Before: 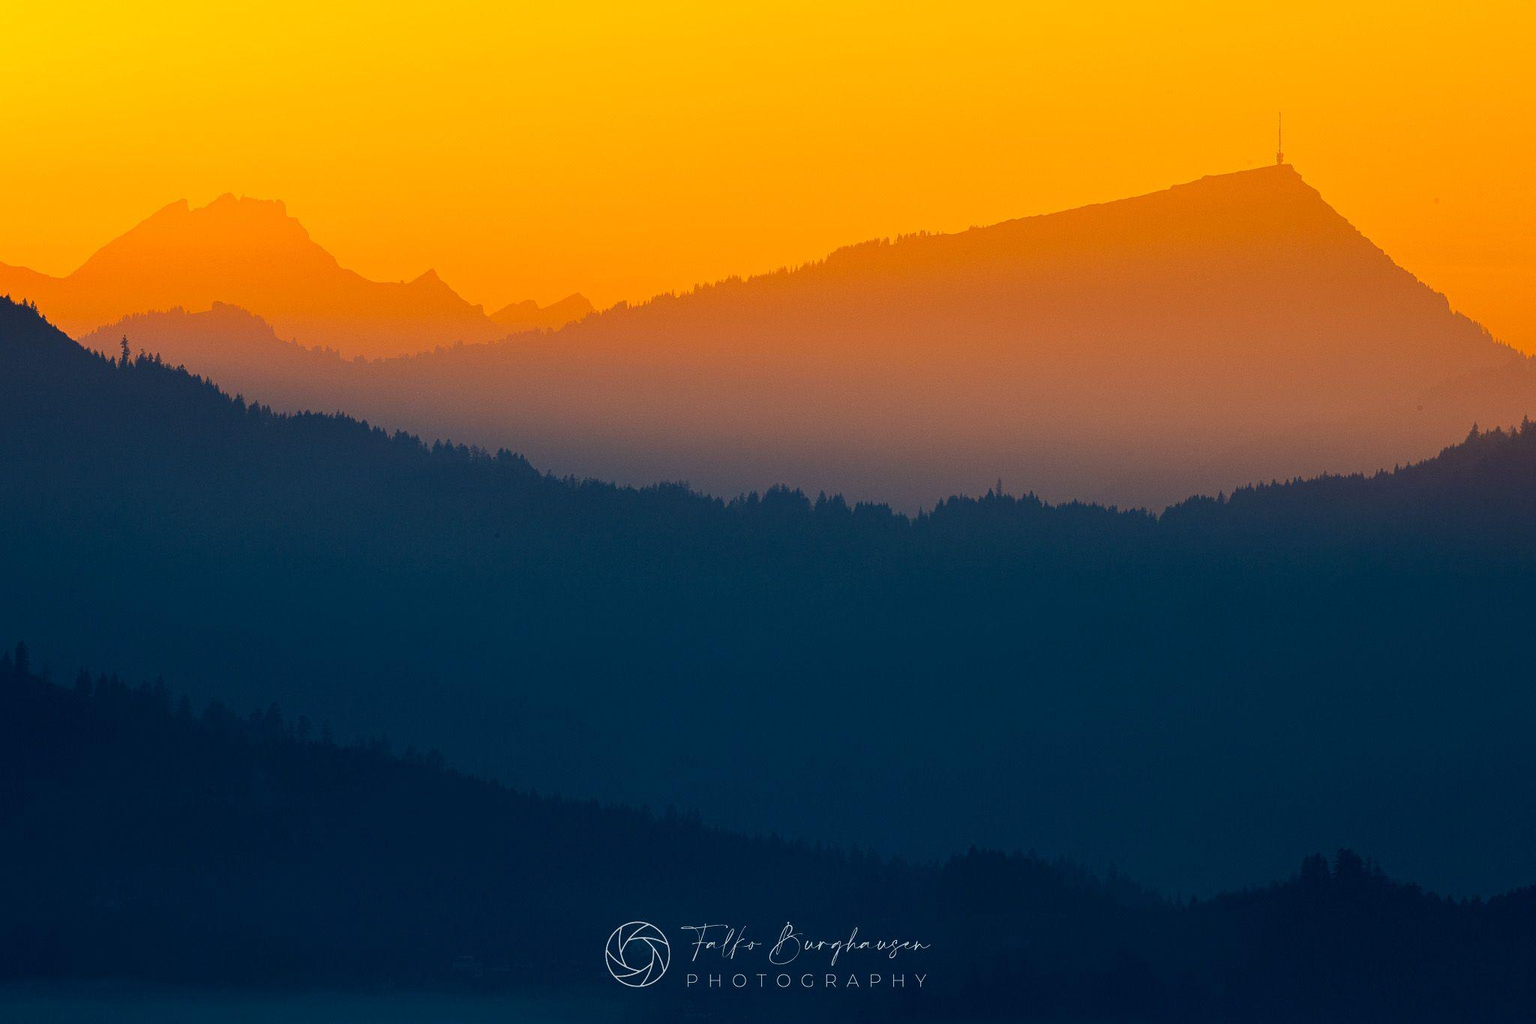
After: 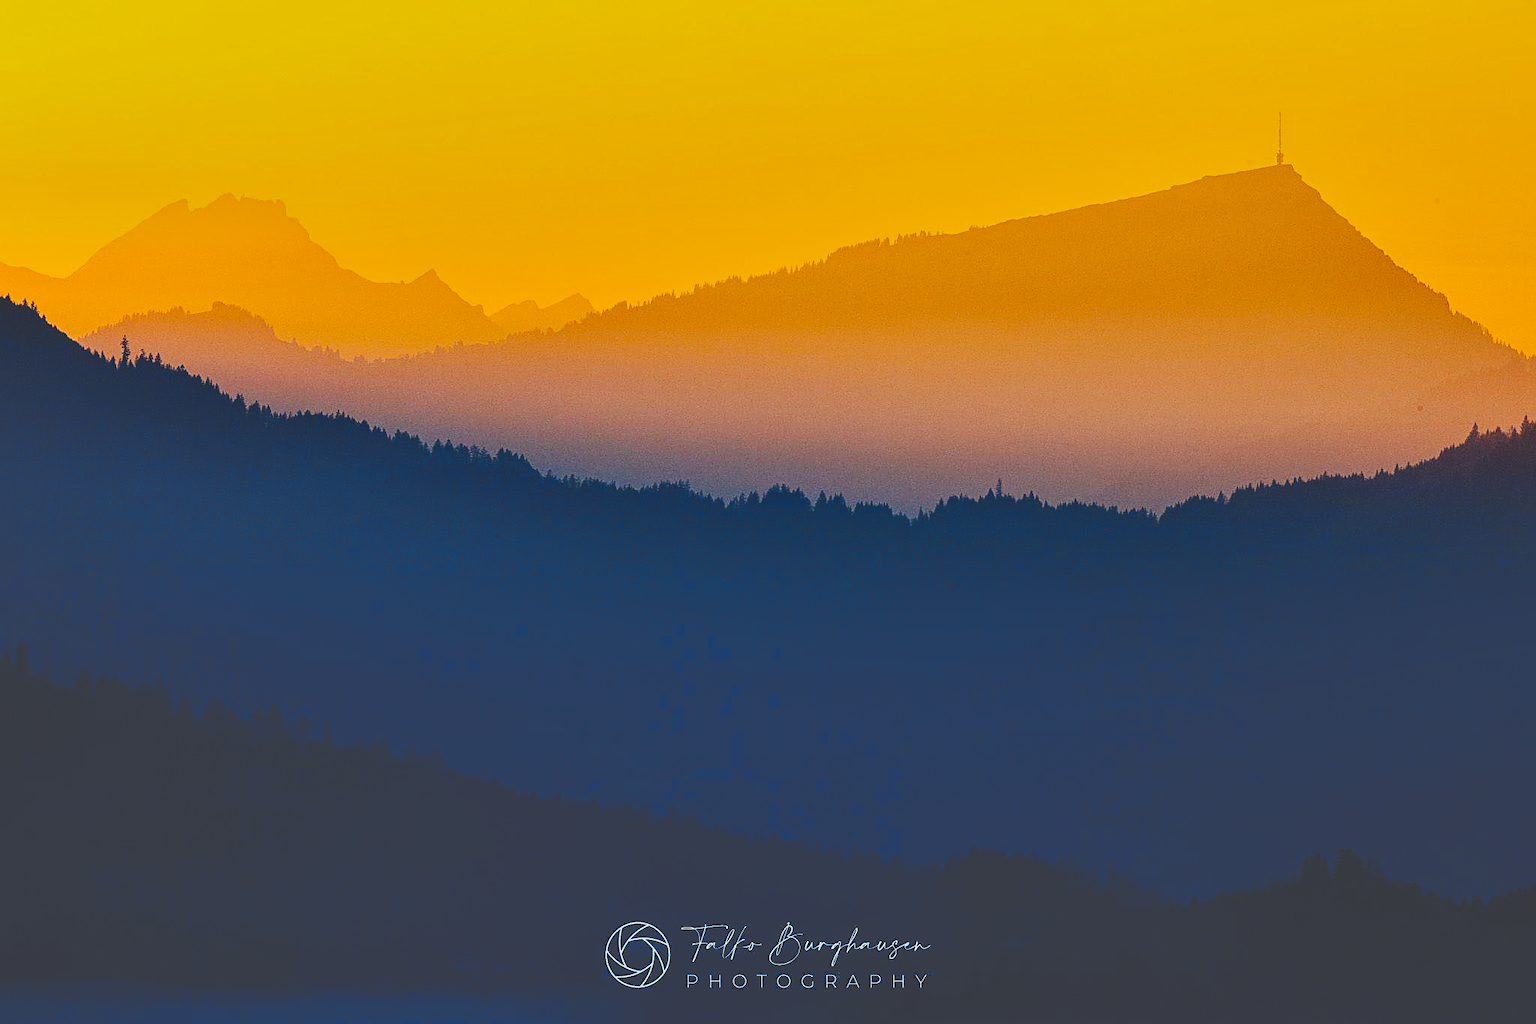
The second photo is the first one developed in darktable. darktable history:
shadows and highlights: soften with gaussian
local contrast: on, module defaults
tone curve: curves: ch0 [(0, 0) (0.003, 0.169) (0.011, 0.169) (0.025, 0.169) (0.044, 0.173) (0.069, 0.178) (0.1, 0.183) (0.136, 0.185) (0.177, 0.197) (0.224, 0.227) (0.277, 0.292) (0.335, 0.391) (0.399, 0.491) (0.468, 0.592) (0.543, 0.672) (0.623, 0.734) (0.709, 0.785) (0.801, 0.844) (0.898, 0.893) (1, 1)], preserve colors none
sharpen: on, module defaults
